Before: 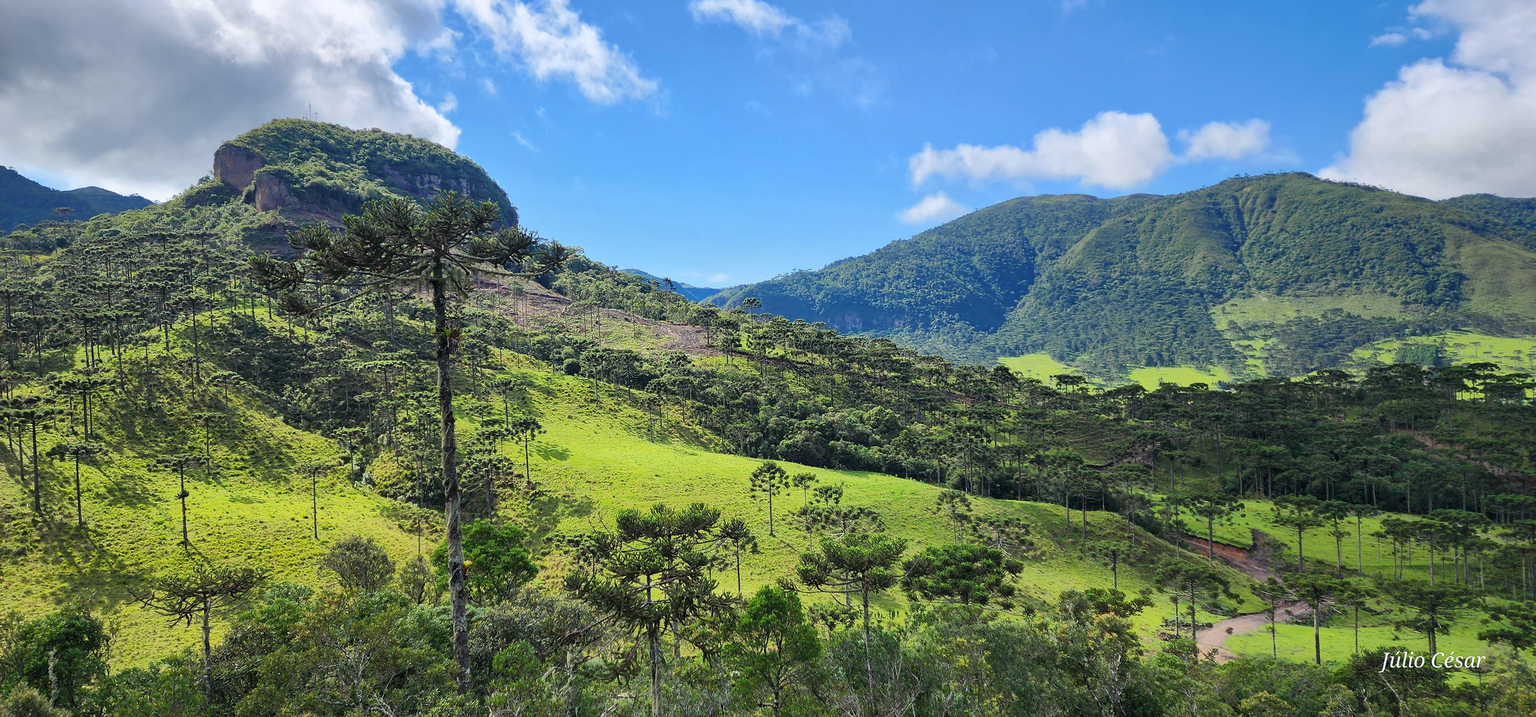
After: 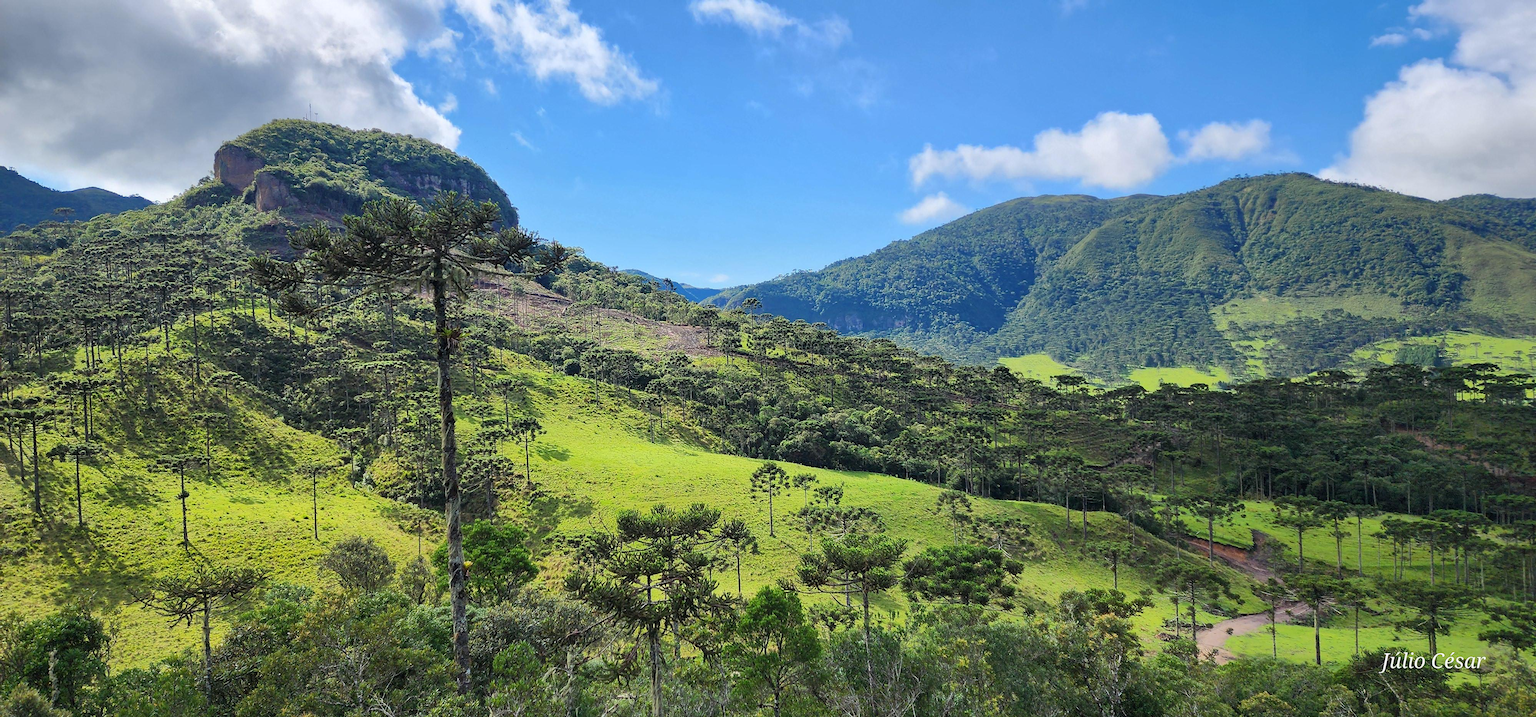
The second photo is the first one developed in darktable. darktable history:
color calibration: gray › normalize channels true, illuminant same as pipeline (D50), adaptation none (bypass), x 0.333, y 0.333, temperature 5006.42 K, gamut compression 0.005
